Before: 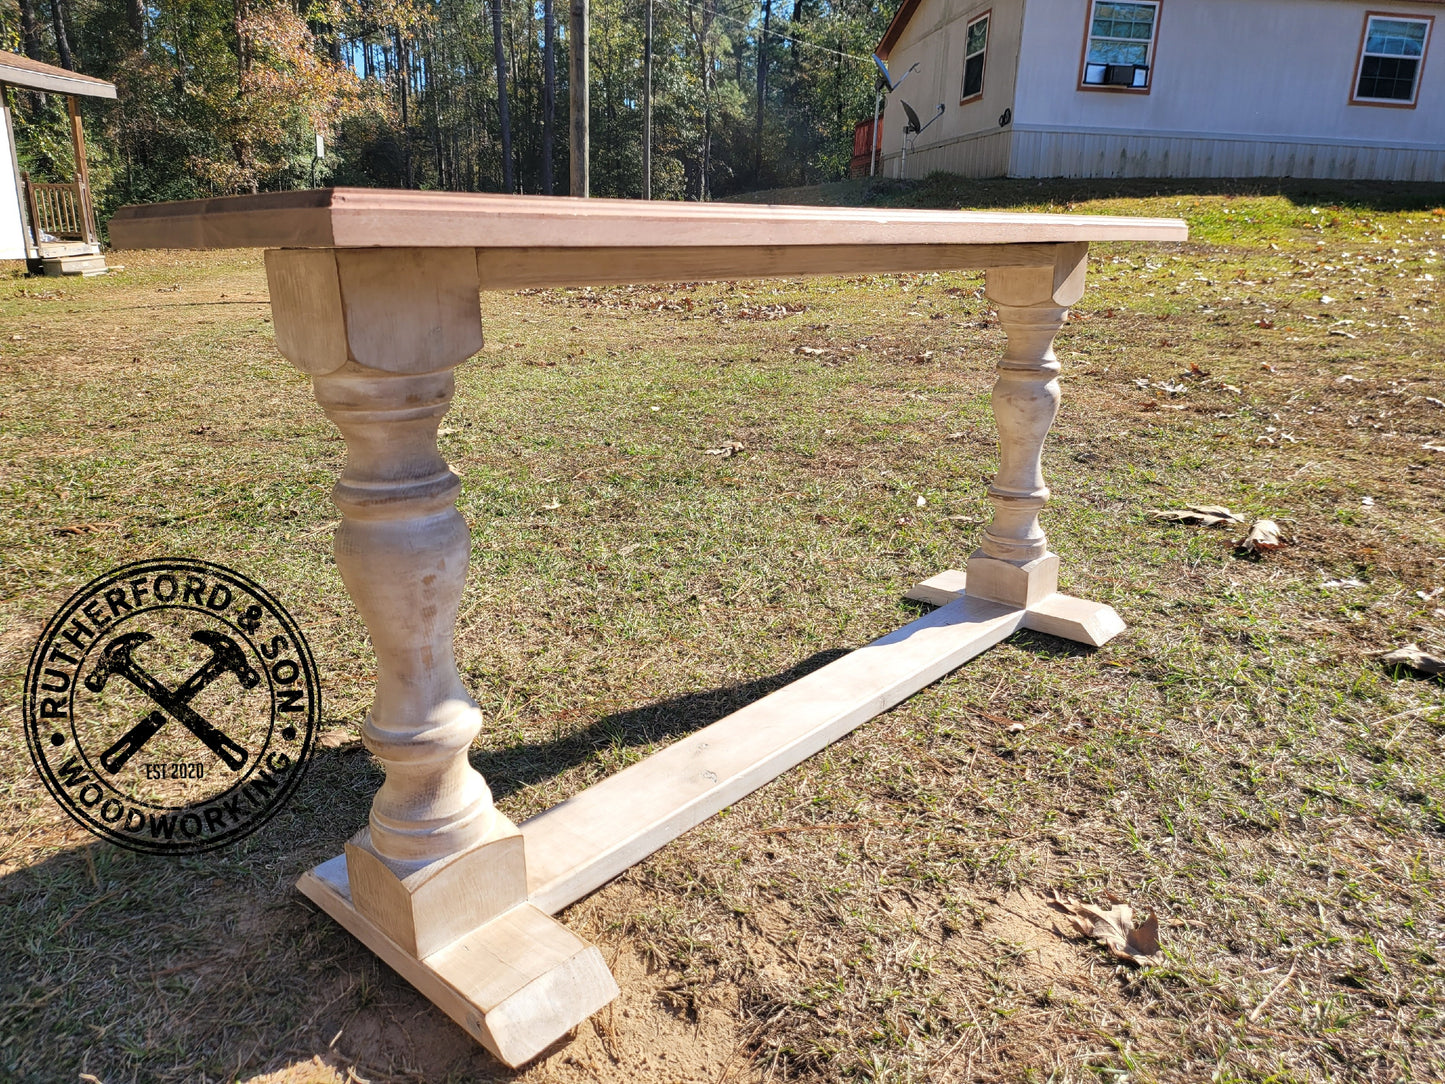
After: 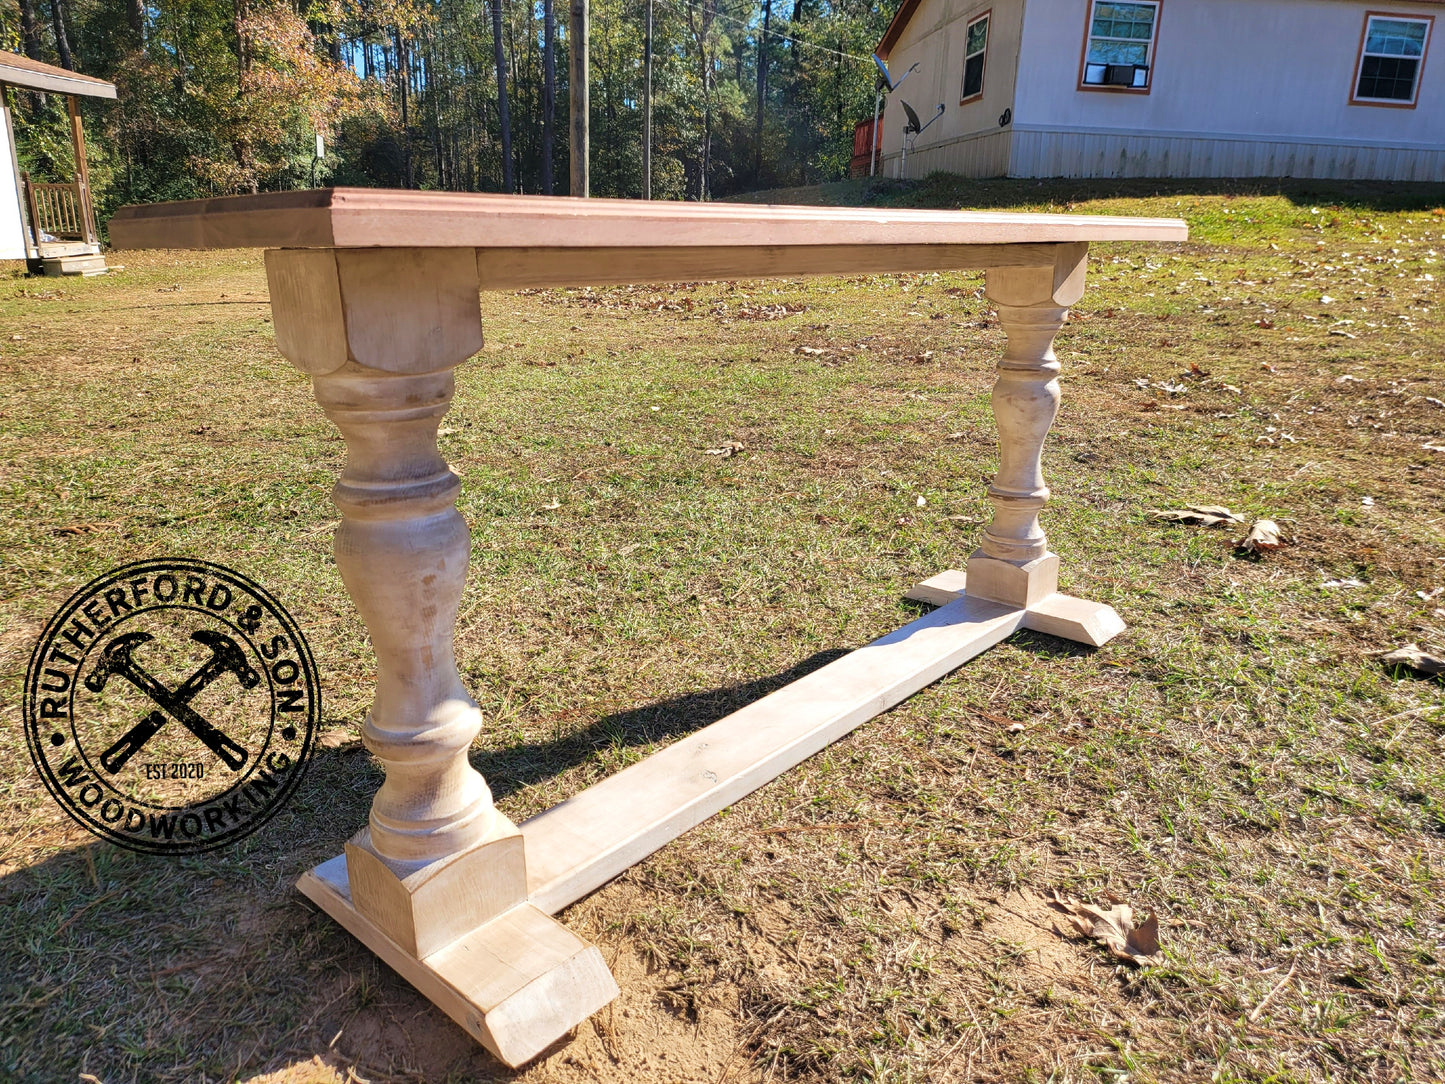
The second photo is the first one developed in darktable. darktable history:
velvia: strength 24.34%
